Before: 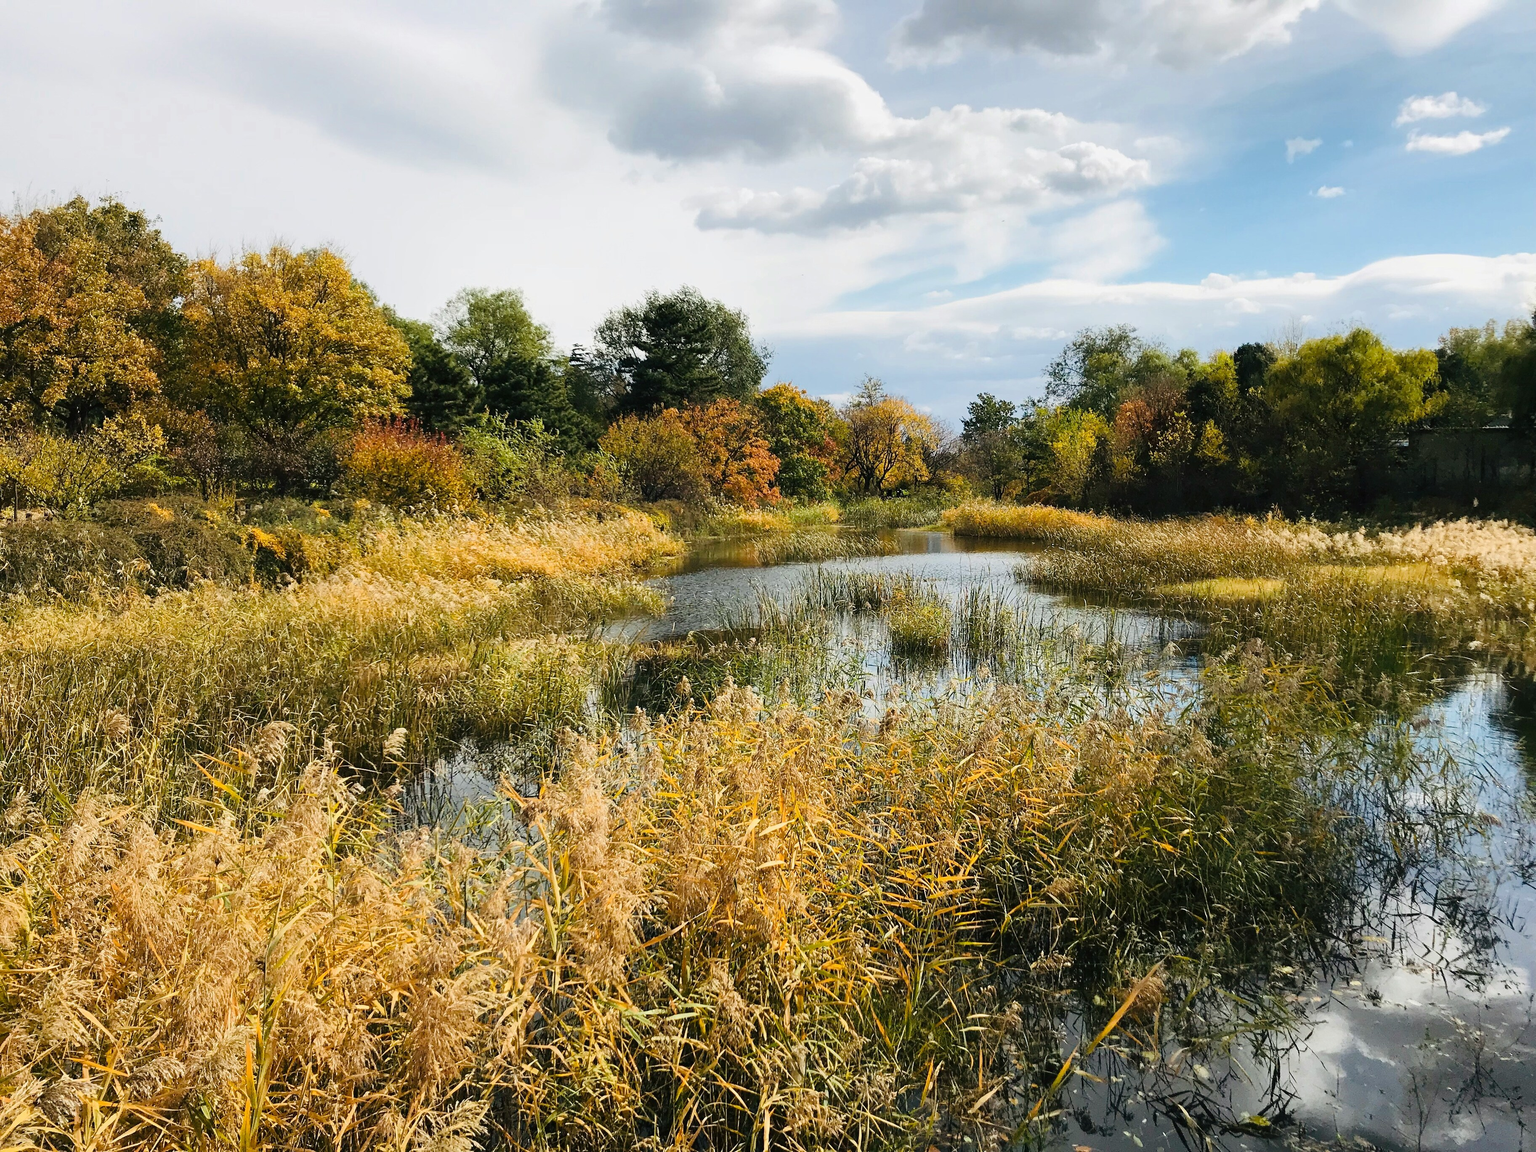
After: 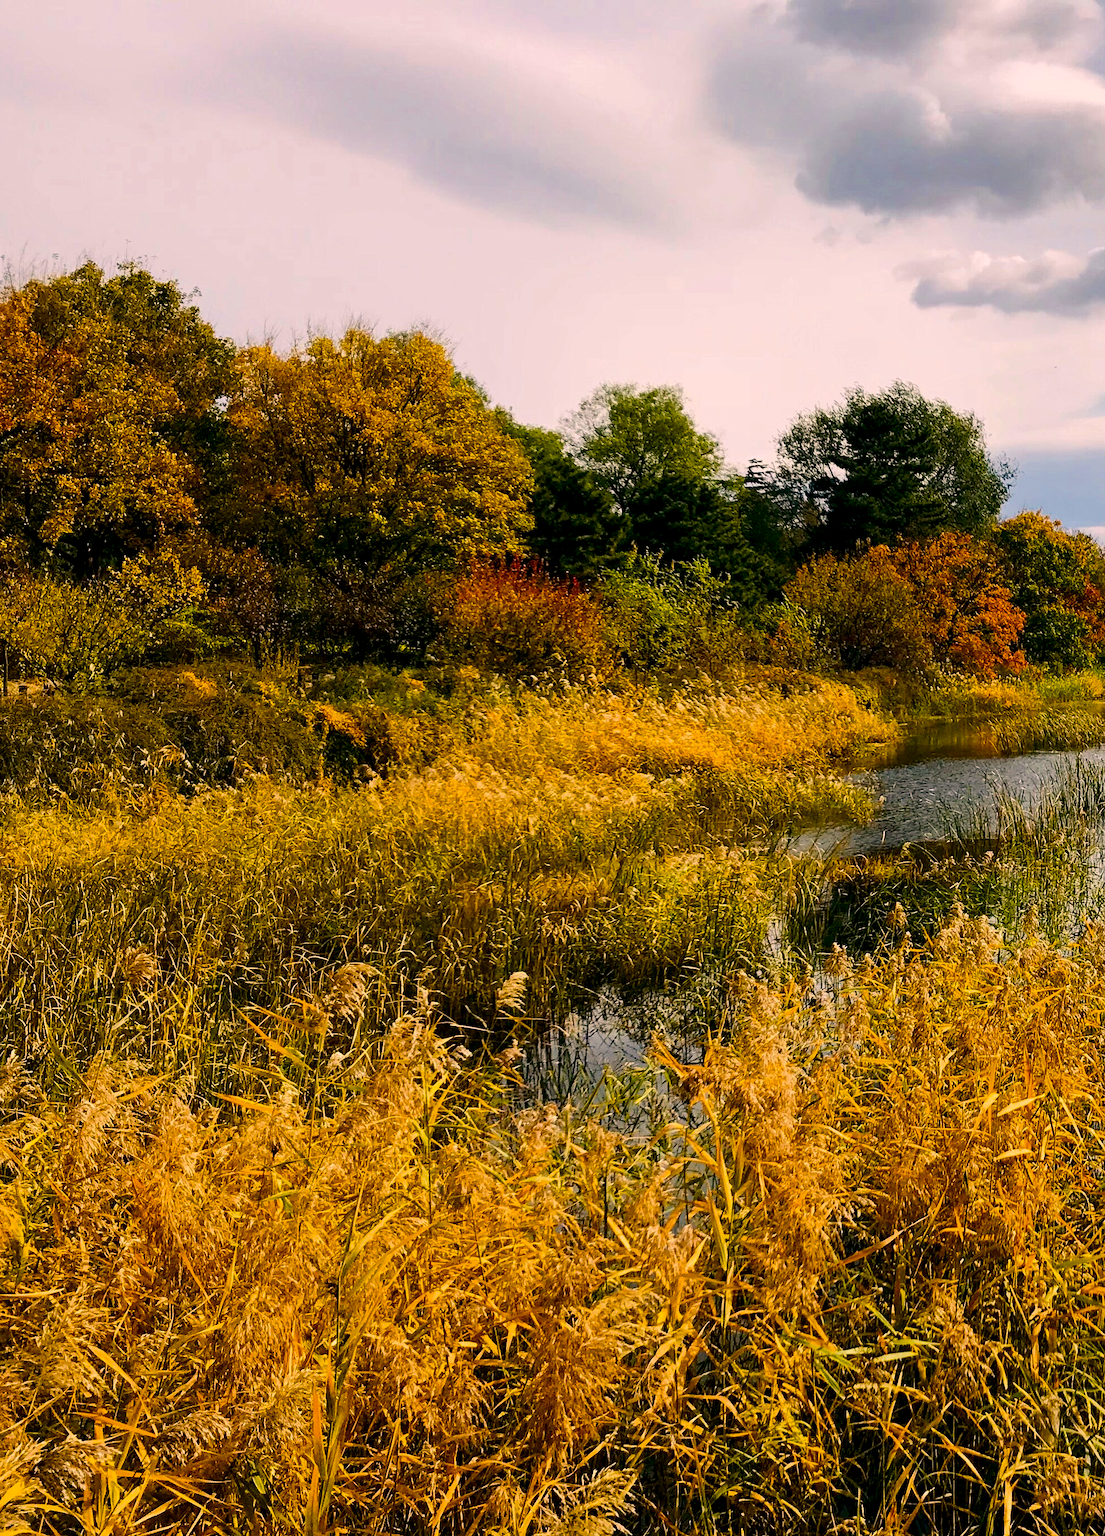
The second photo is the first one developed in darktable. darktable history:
contrast brightness saturation: brightness -0.206, saturation 0.077
crop: left 0.782%, right 45.258%, bottom 0.083%
local contrast: highlights 102%, shadows 98%, detail 119%, midtone range 0.2
color balance rgb: highlights gain › chroma 2.445%, highlights gain › hue 34.56°, global offset › luminance -0.359%, perceptual saturation grading › global saturation 40.682%, global vibrance 14.26%
